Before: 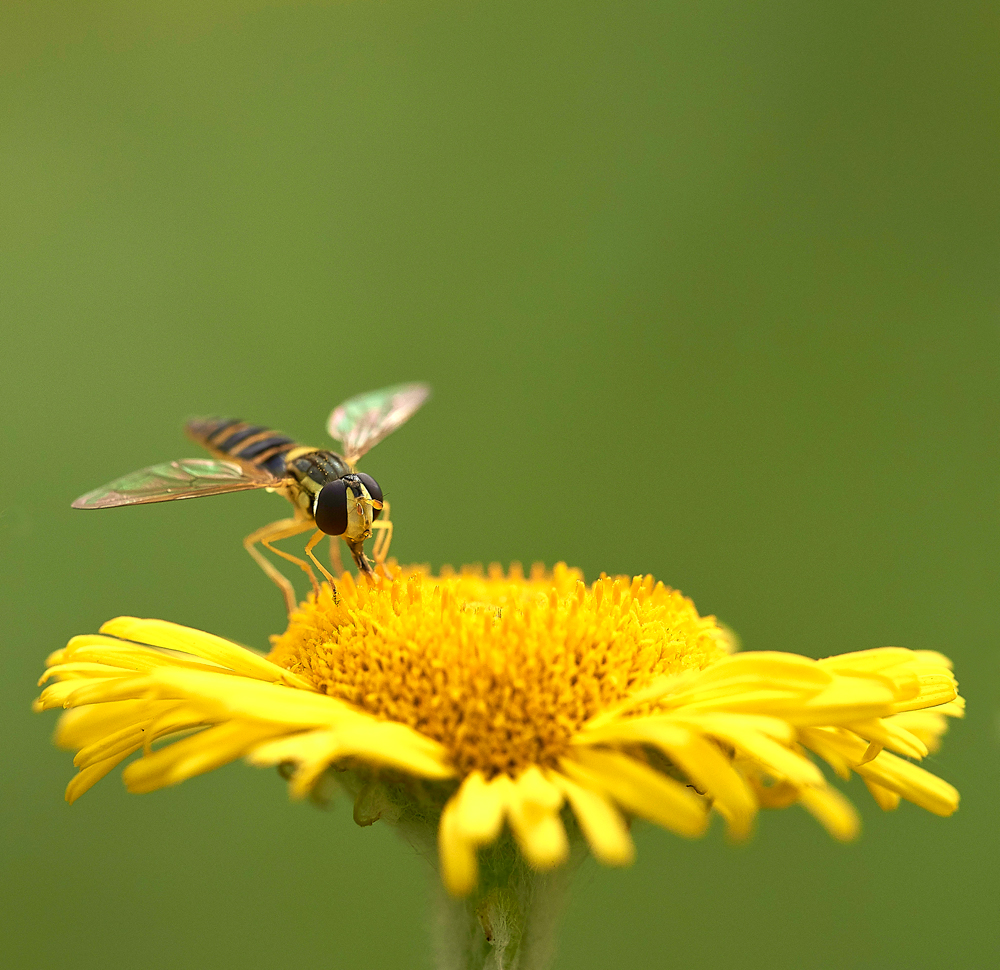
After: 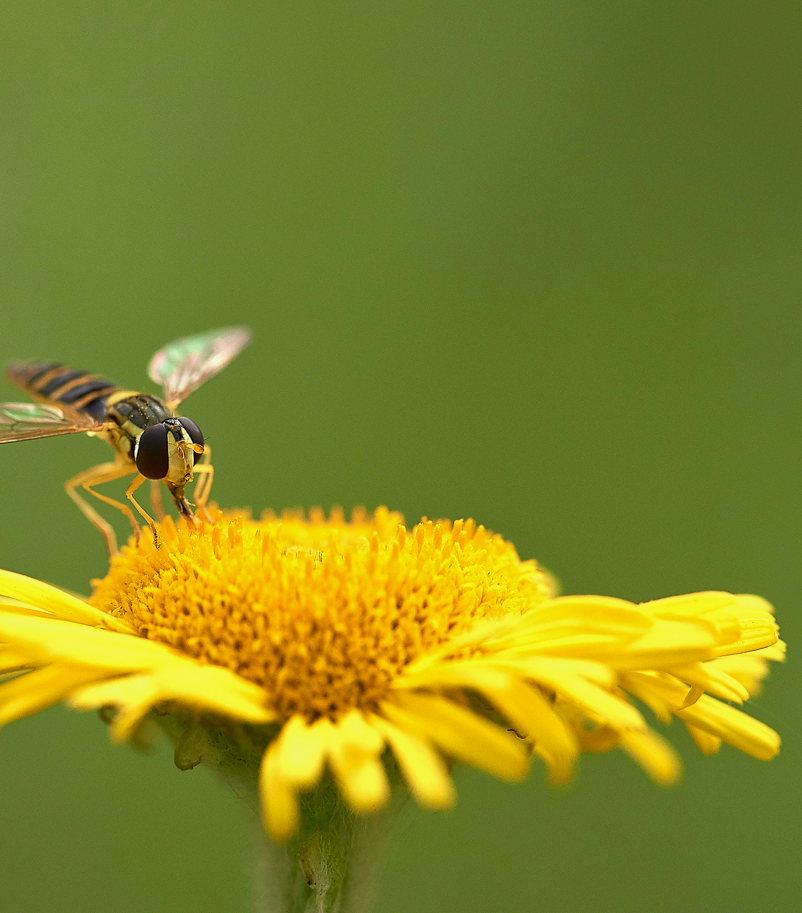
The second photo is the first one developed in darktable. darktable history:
crop and rotate: left 17.989%, top 5.815%, right 1.716%
exposure: black level correction 0.001, exposure -0.123 EV, compensate exposure bias true, compensate highlight preservation false
